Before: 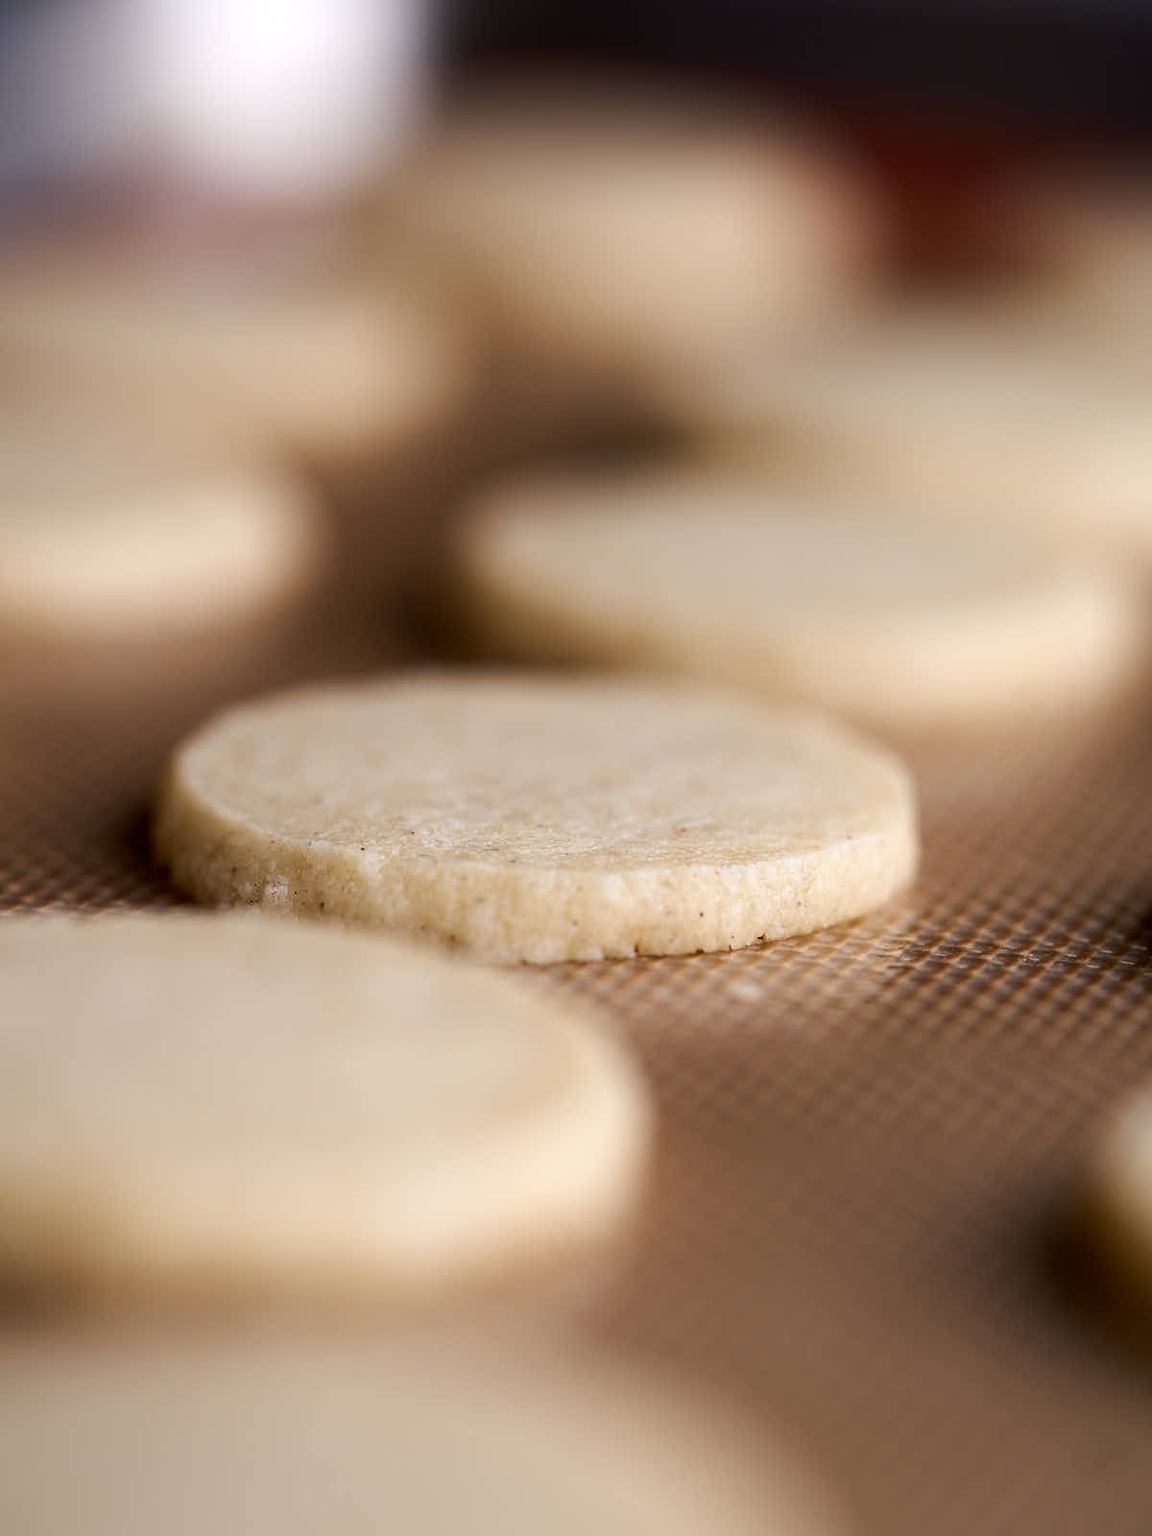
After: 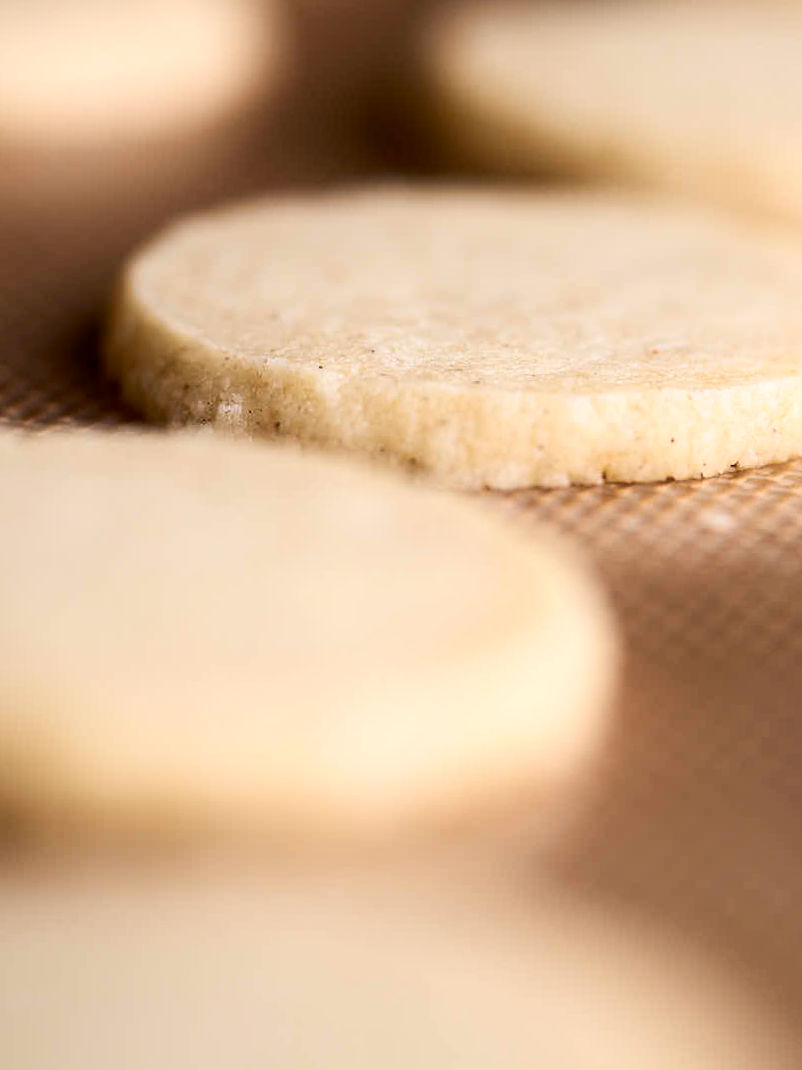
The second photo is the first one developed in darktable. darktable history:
haze removal: strength -0.1, adaptive false
exposure: exposure -0.072 EV, compensate highlight preservation false
bloom: size 3%, threshold 100%, strength 0%
crop and rotate: angle -0.82°, left 3.85%, top 31.828%, right 27.992%
levels: mode automatic
tone equalizer: on, module defaults
contrast brightness saturation: contrast 0.23, brightness 0.1, saturation 0.29
